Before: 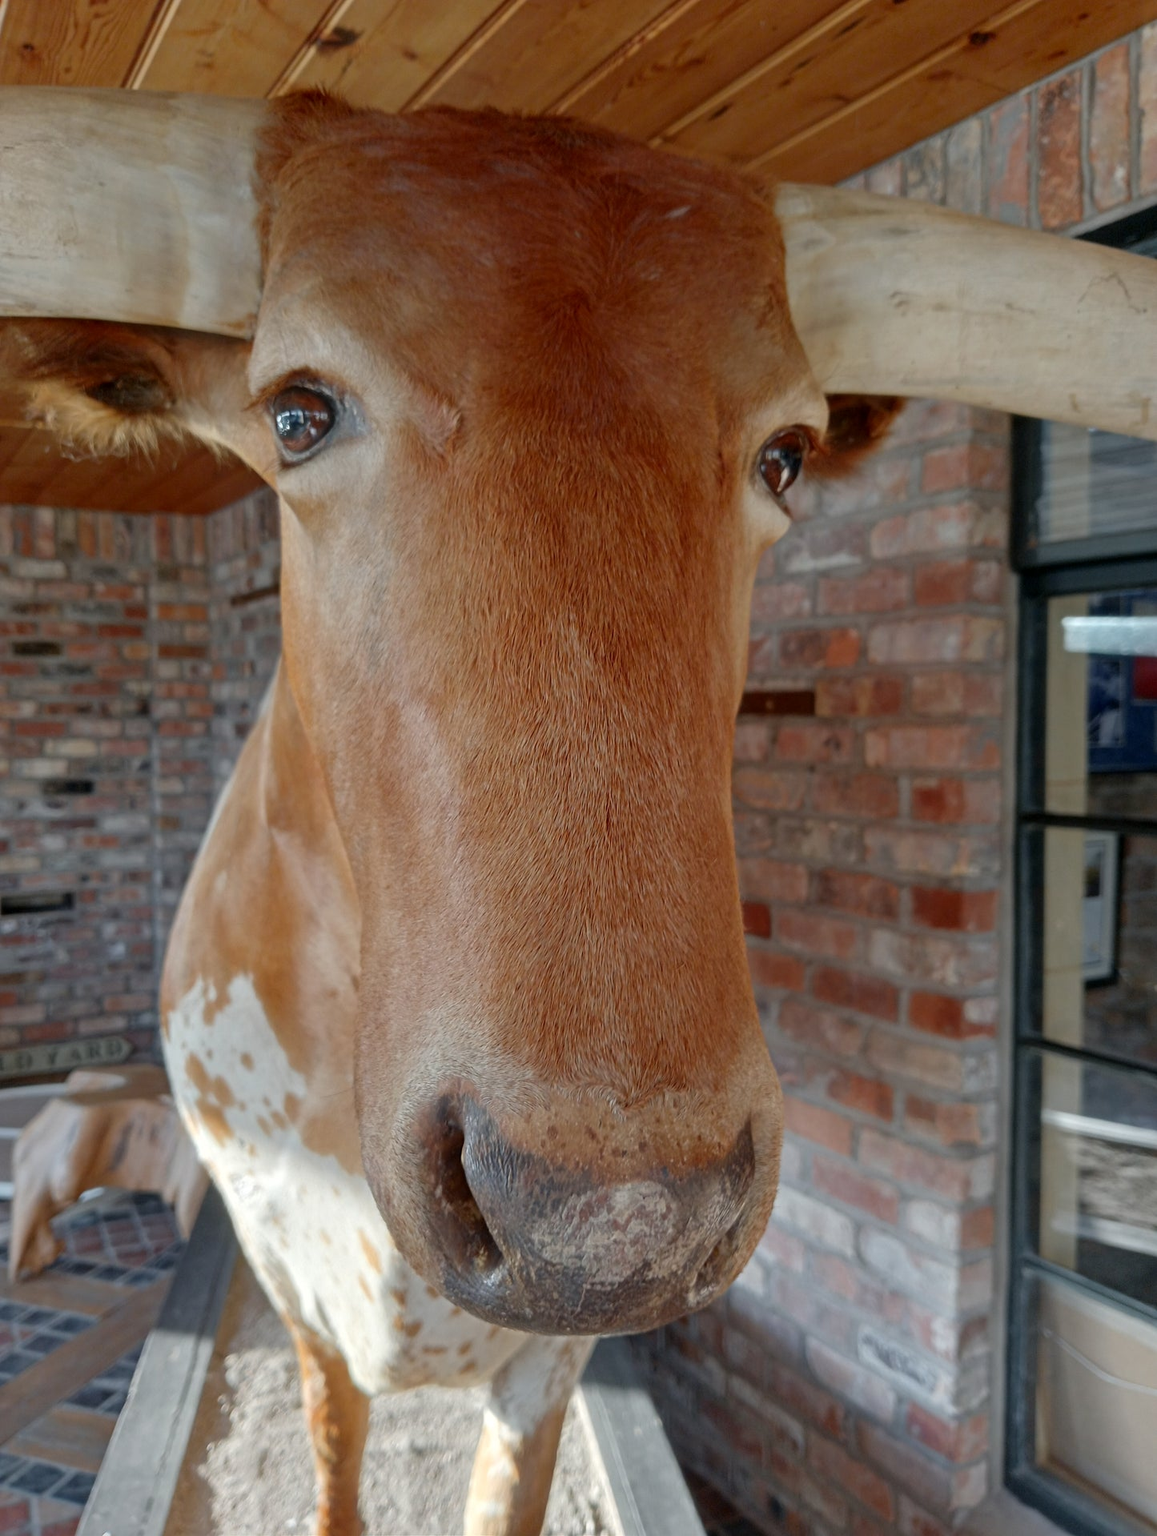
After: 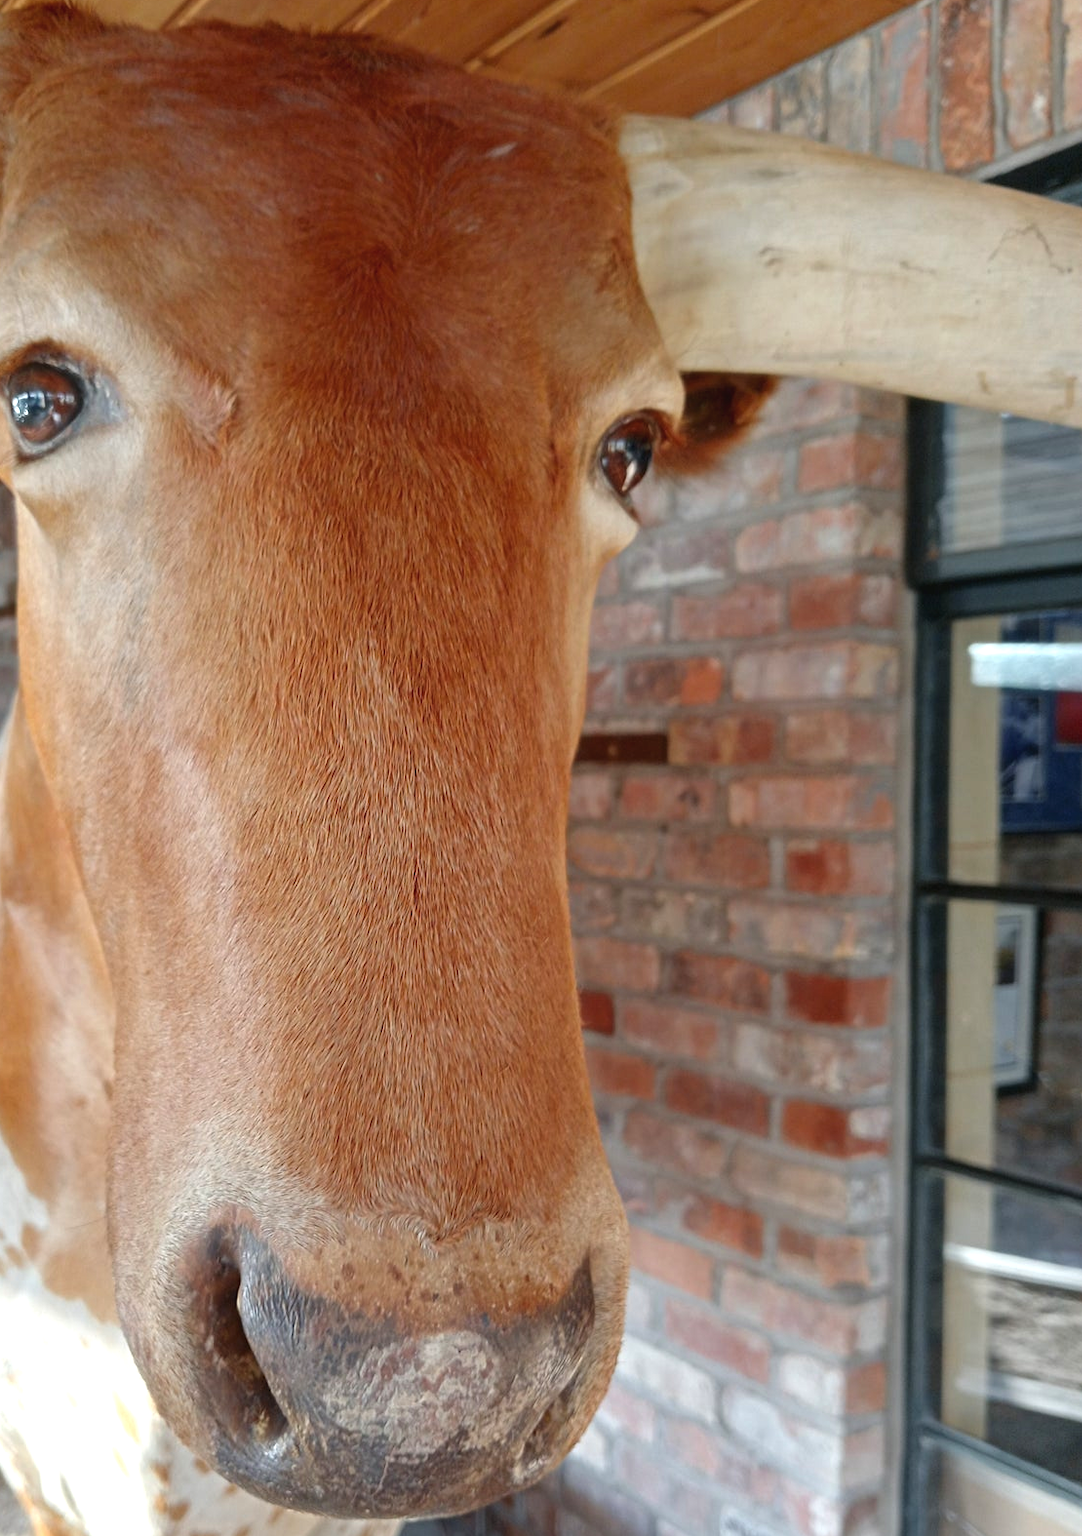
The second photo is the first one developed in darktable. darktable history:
crop: left 23.095%, top 5.827%, bottom 11.854%
exposure: black level correction -0.002, exposure 0.708 EV, compensate exposure bias true, compensate highlight preservation false
